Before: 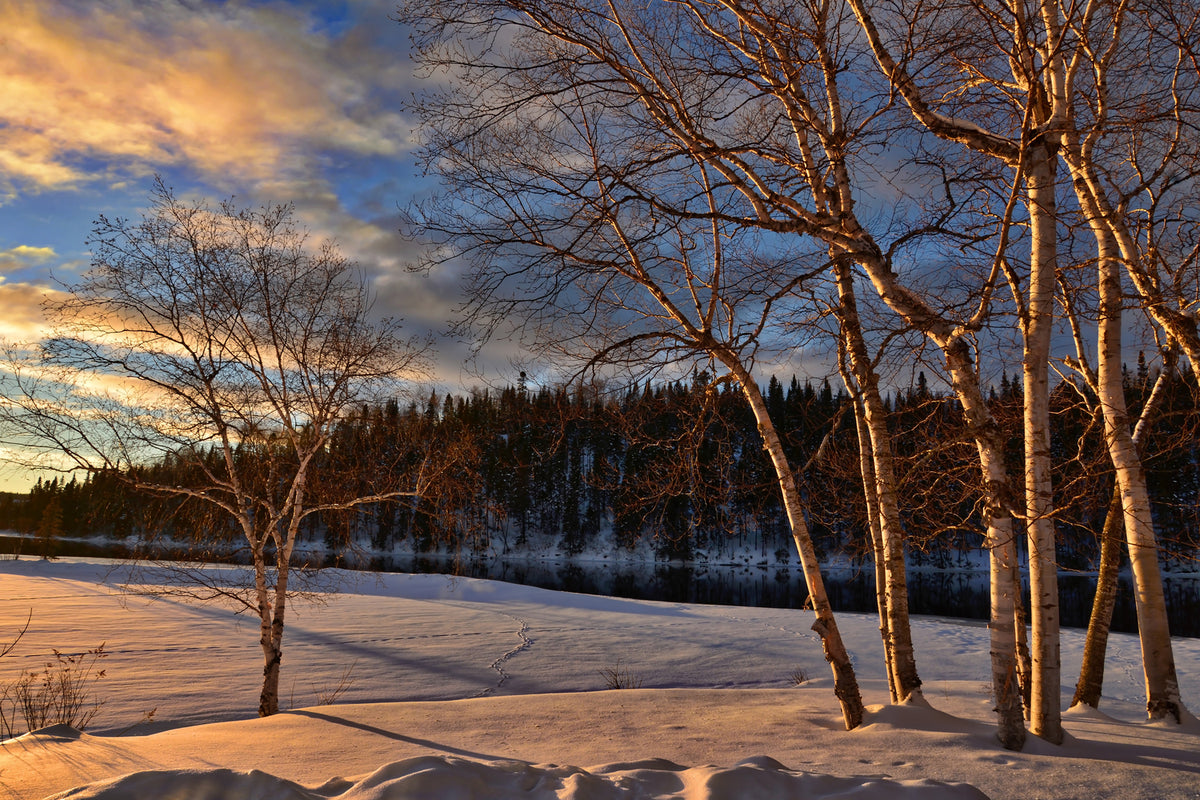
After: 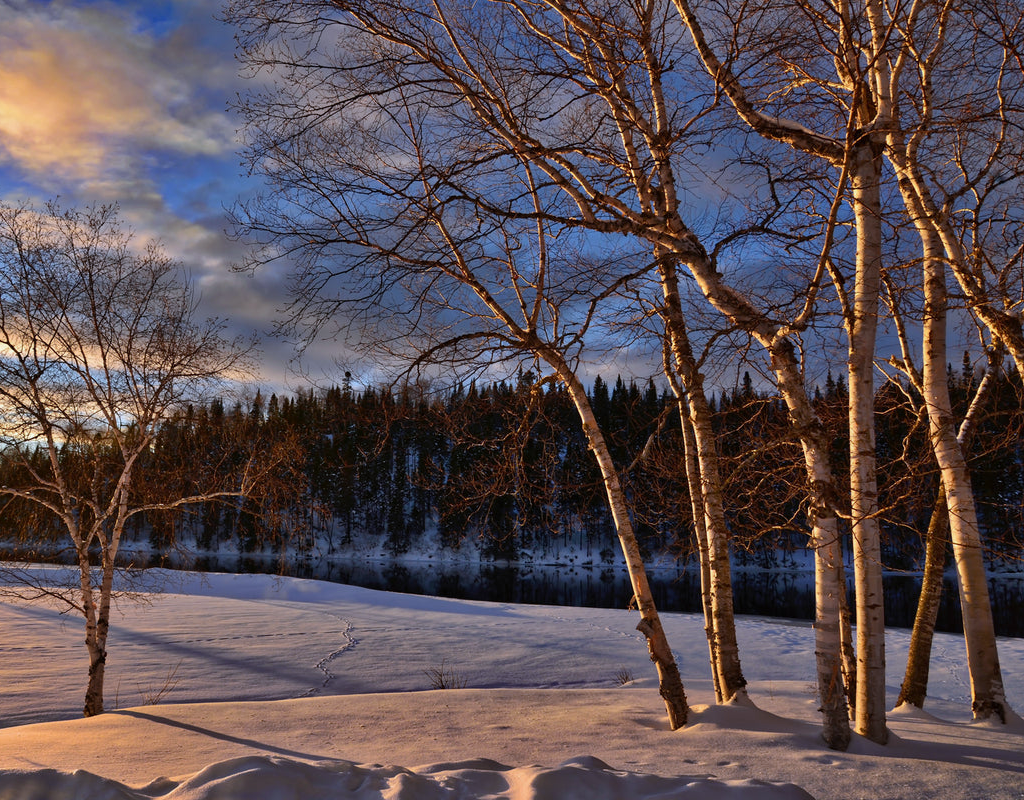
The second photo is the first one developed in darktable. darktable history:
white balance: red 0.967, blue 1.119, emerald 0.756
crop and rotate: left 14.584%
